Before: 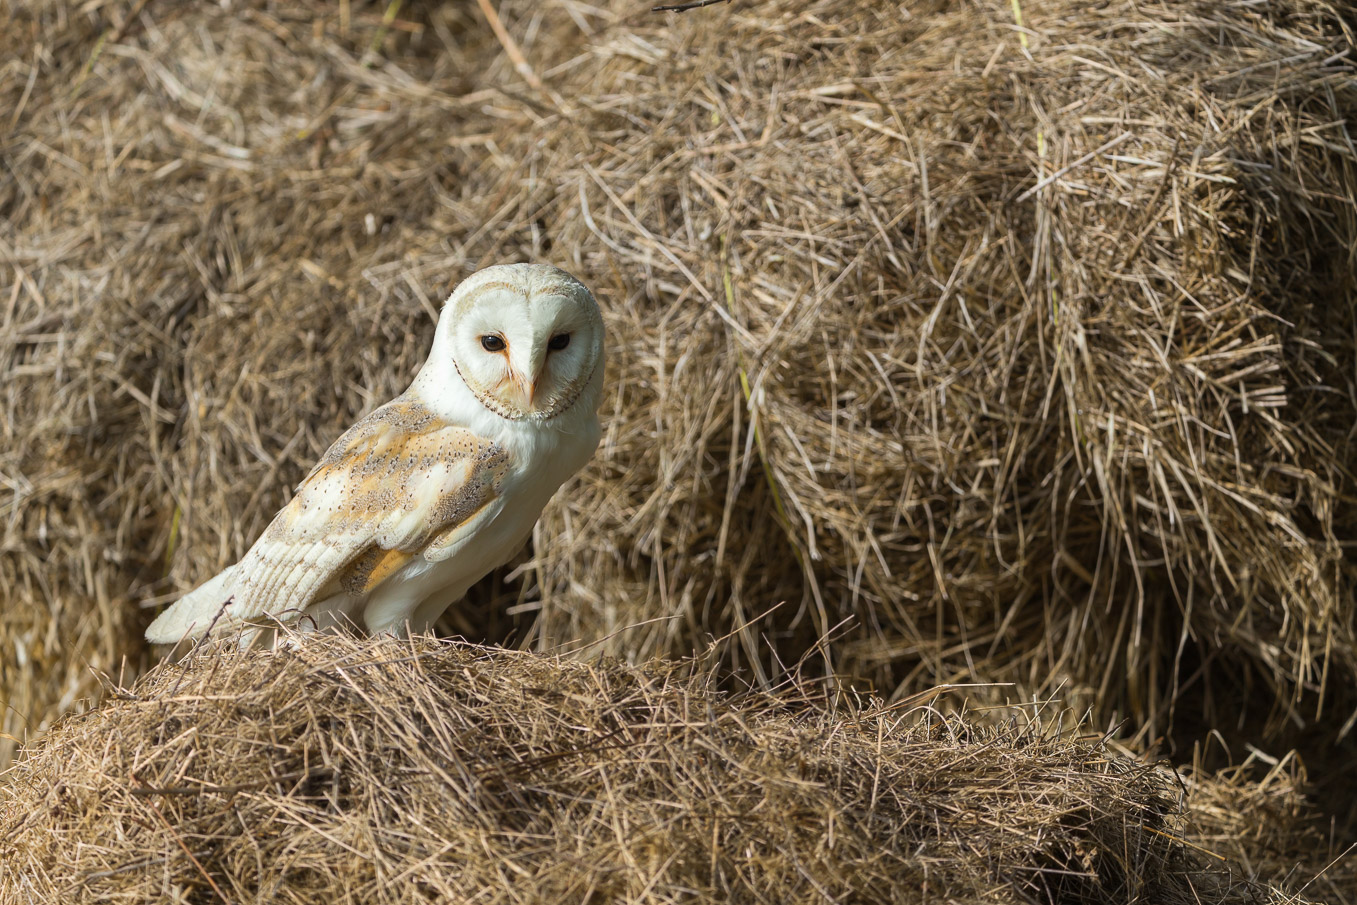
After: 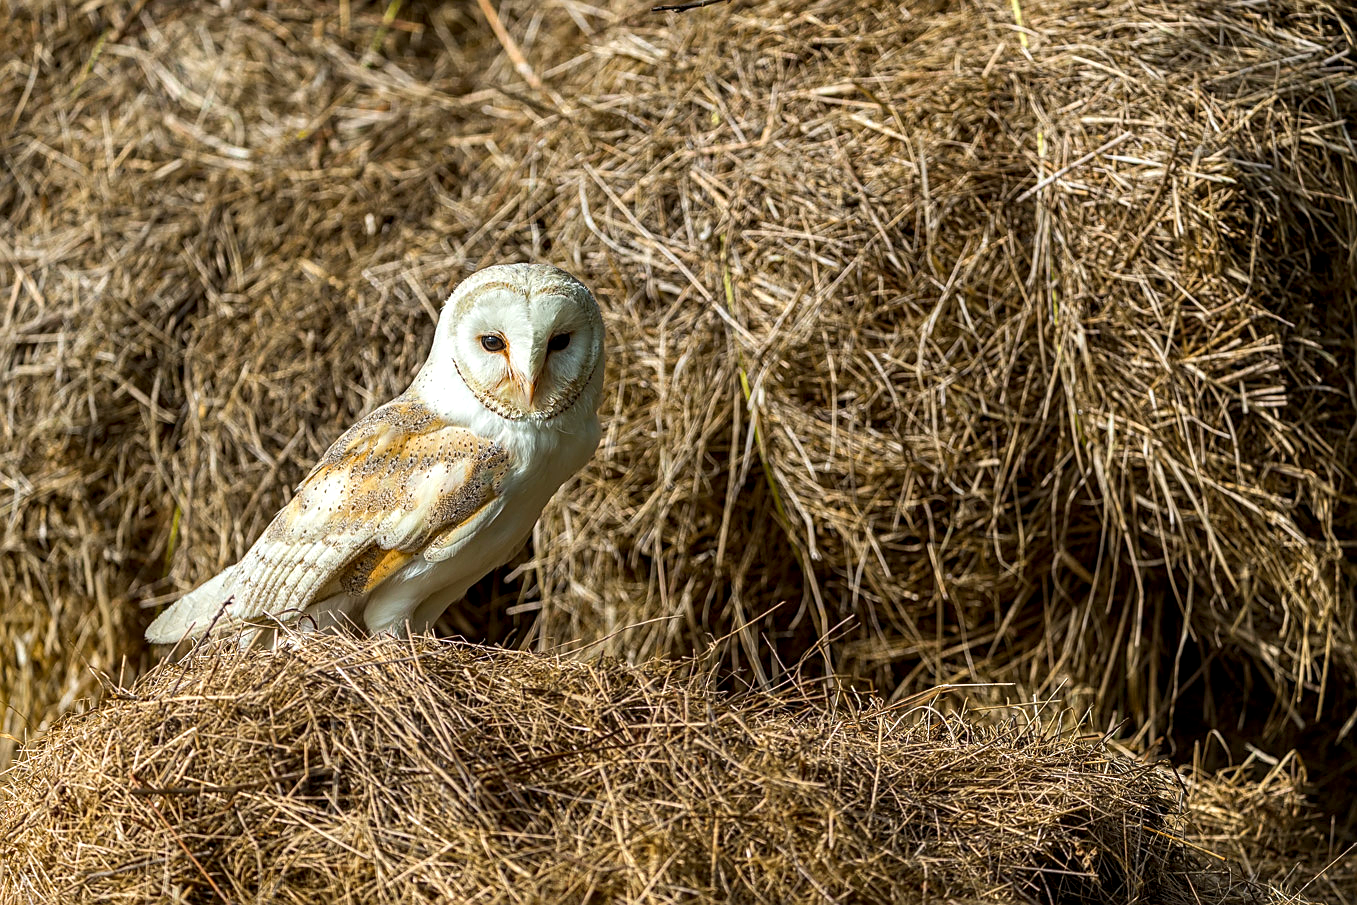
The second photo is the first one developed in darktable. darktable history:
local contrast: highlights 28%, detail 150%
contrast brightness saturation: brightness -0.027, saturation 0.343
sharpen: amount 0.599
